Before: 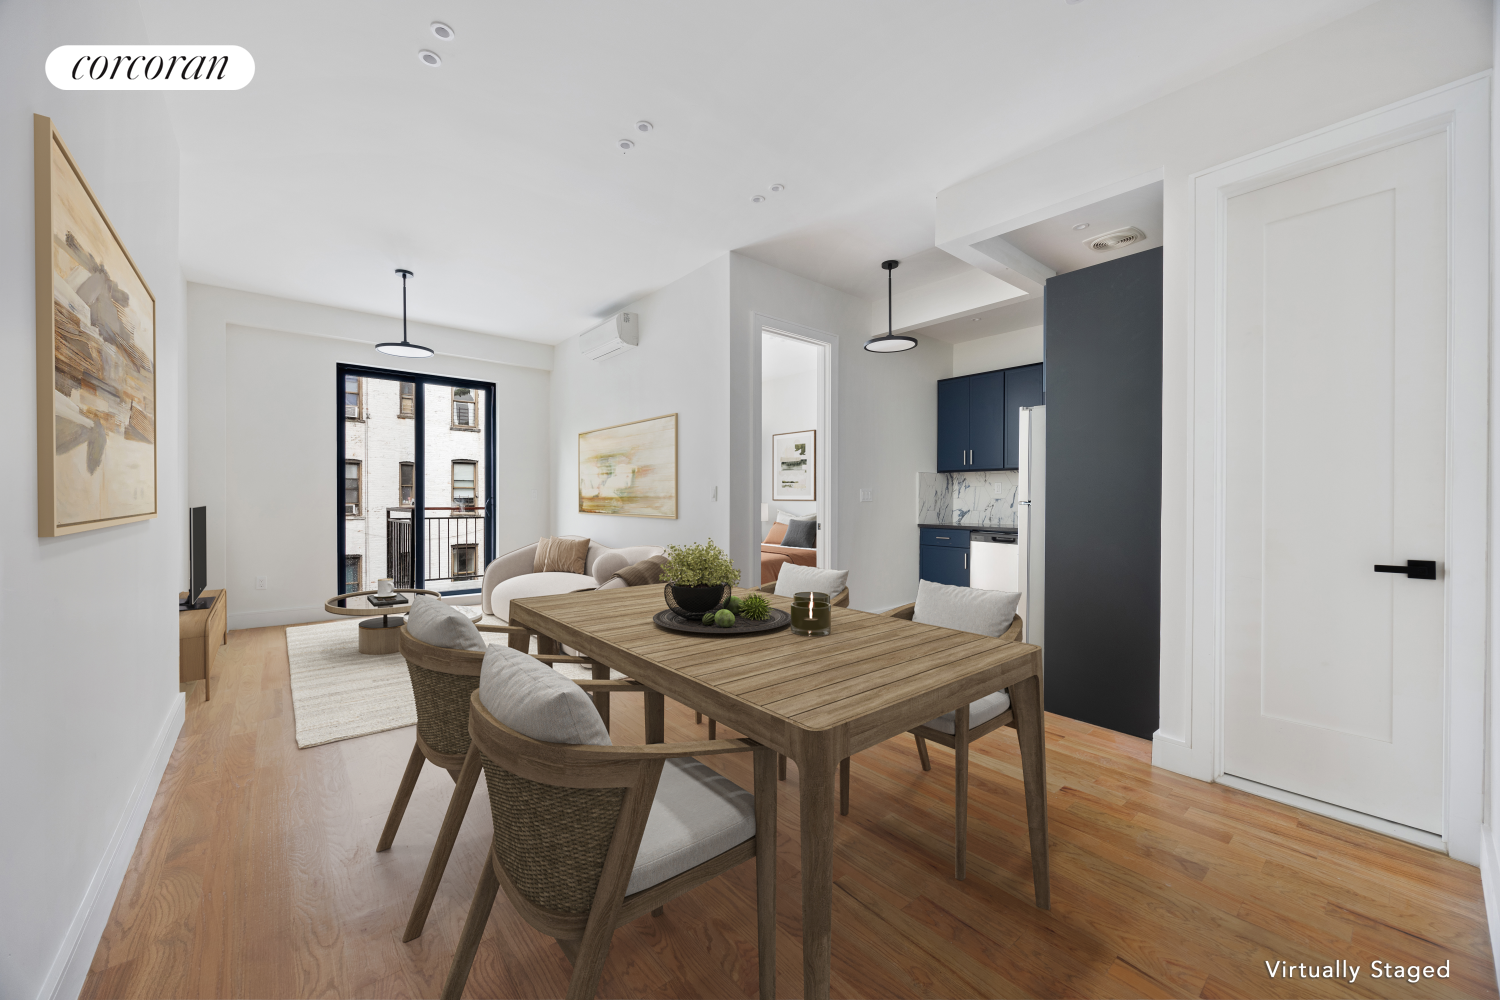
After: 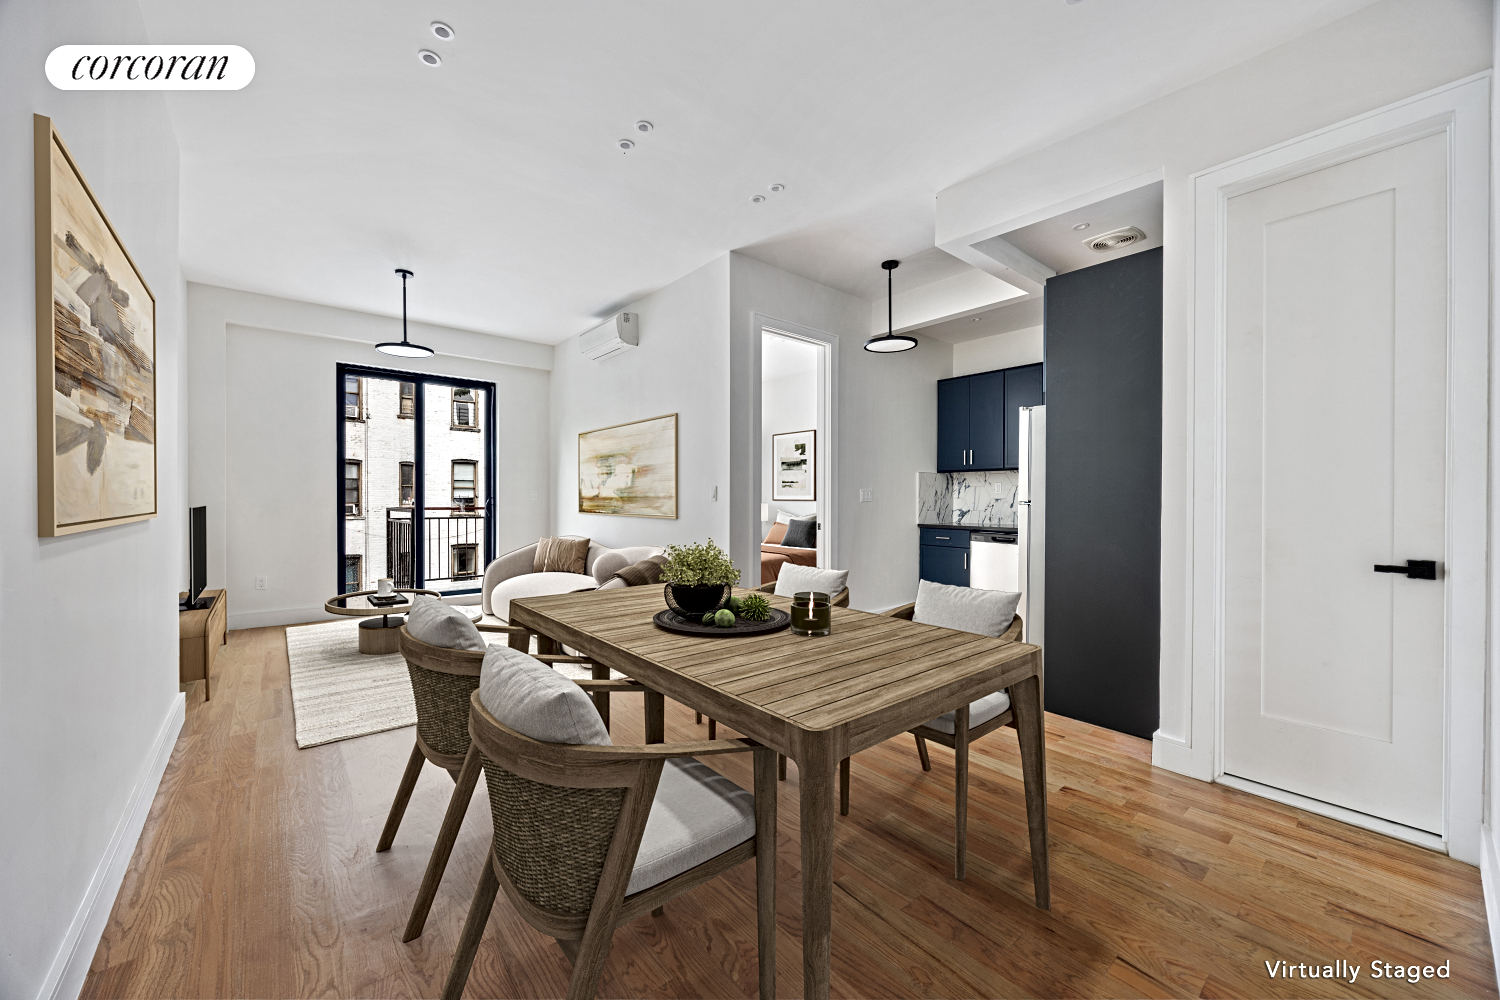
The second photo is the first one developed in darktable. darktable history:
local contrast: mode bilateral grid, contrast 15, coarseness 35, detail 104%, midtone range 0.2
contrast equalizer: y [[0.5, 0.542, 0.583, 0.625, 0.667, 0.708], [0.5 ×6], [0.5 ×6], [0 ×6], [0 ×6]]
